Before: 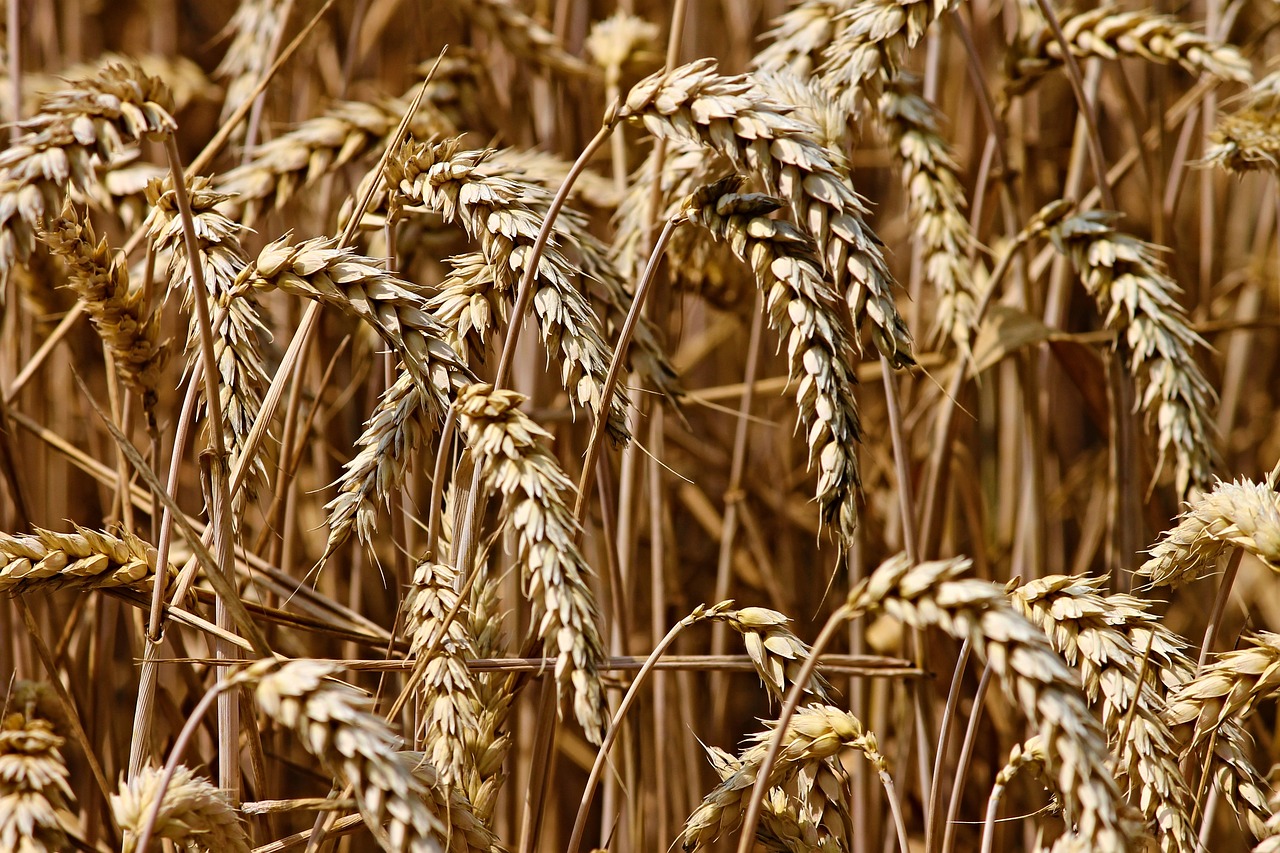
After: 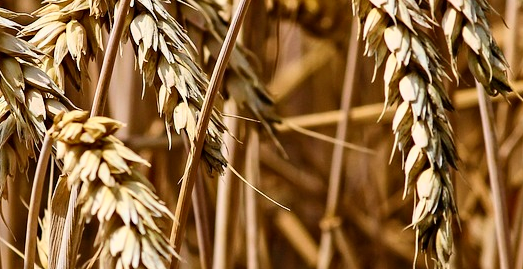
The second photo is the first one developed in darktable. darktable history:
crop: left 31.608%, top 32.09%, right 27.519%, bottom 36.282%
contrast brightness saturation: contrast 0.2, brightness 0.149, saturation 0.142
local contrast: highlights 62%, shadows 111%, detail 106%, midtone range 0.528
